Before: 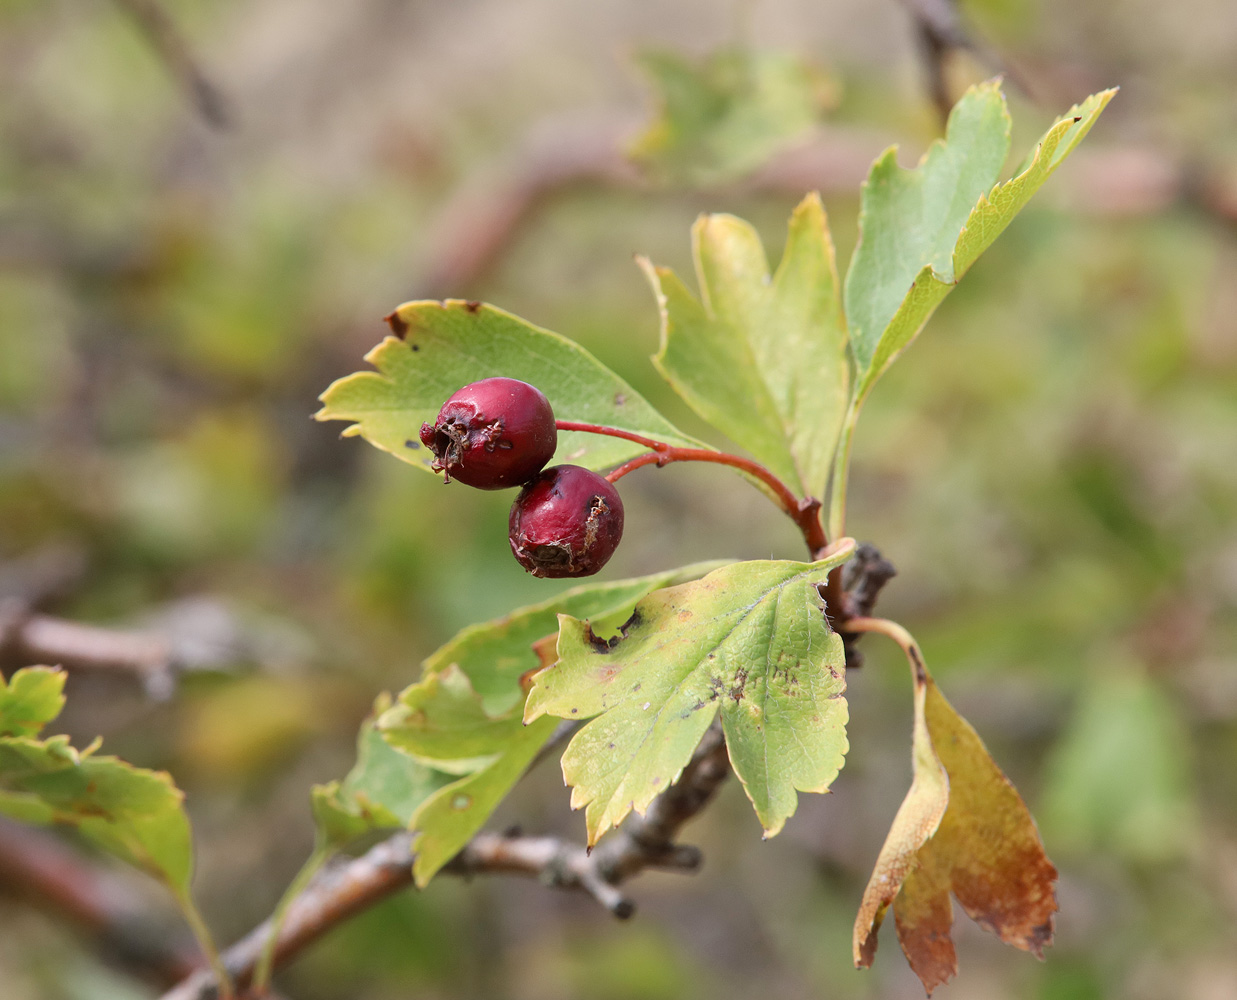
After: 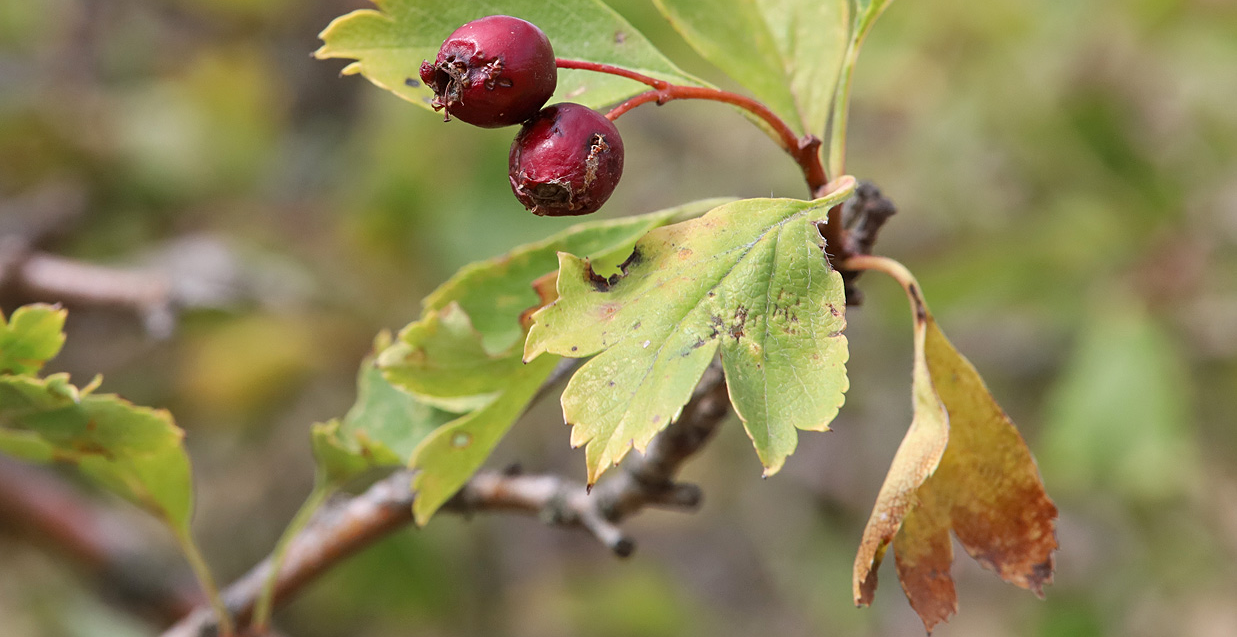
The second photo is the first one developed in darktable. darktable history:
crop and rotate: top 36.223%
sharpen: amount 0.203
